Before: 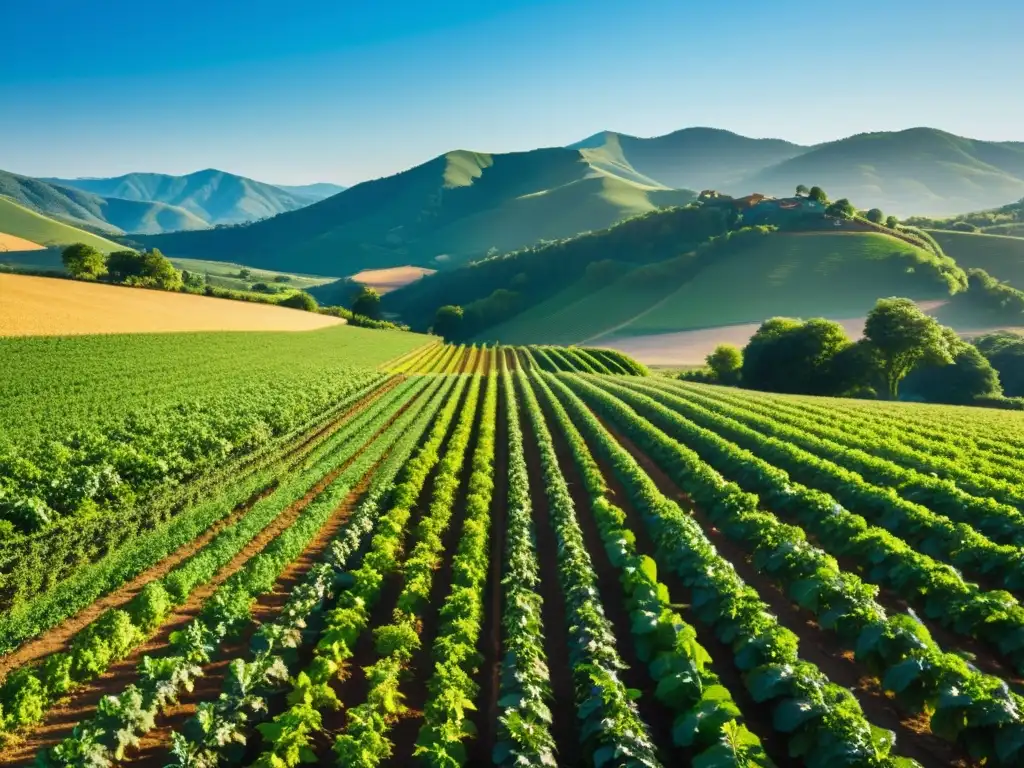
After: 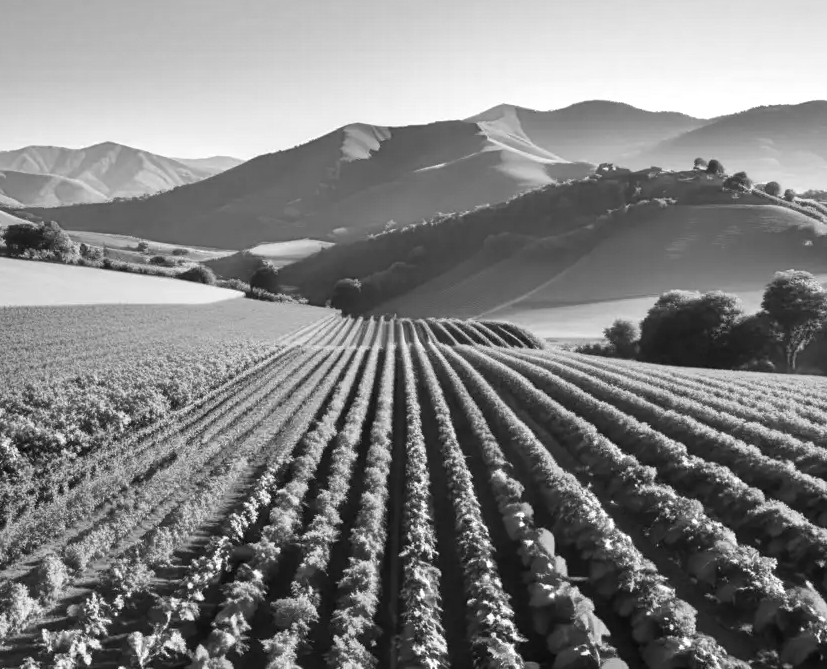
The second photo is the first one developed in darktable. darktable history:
color calibration: output gray [0.21, 0.42, 0.37, 0], illuminant same as pipeline (D50), adaptation XYZ, x 0.346, y 0.358, temperature 5013.31 K
crop: left 9.986%, top 3.533%, right 9.169%, bottom 9.339%
exposure: black level correction 0.001, exposure 0.5 EV, compensate highlight preservation false
